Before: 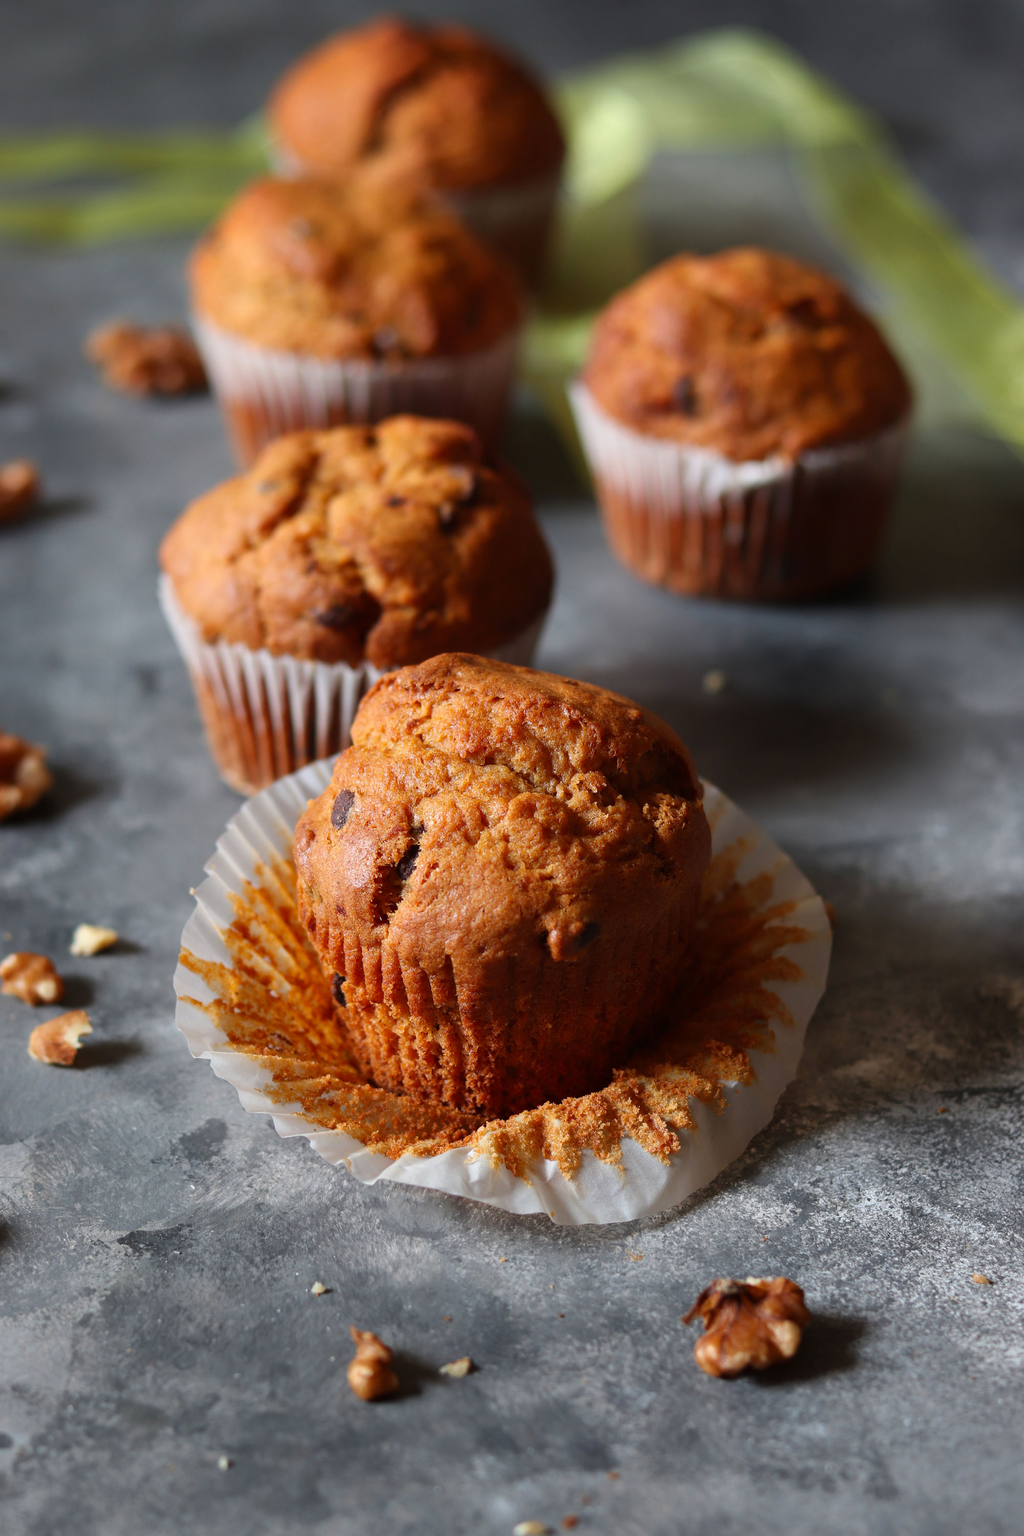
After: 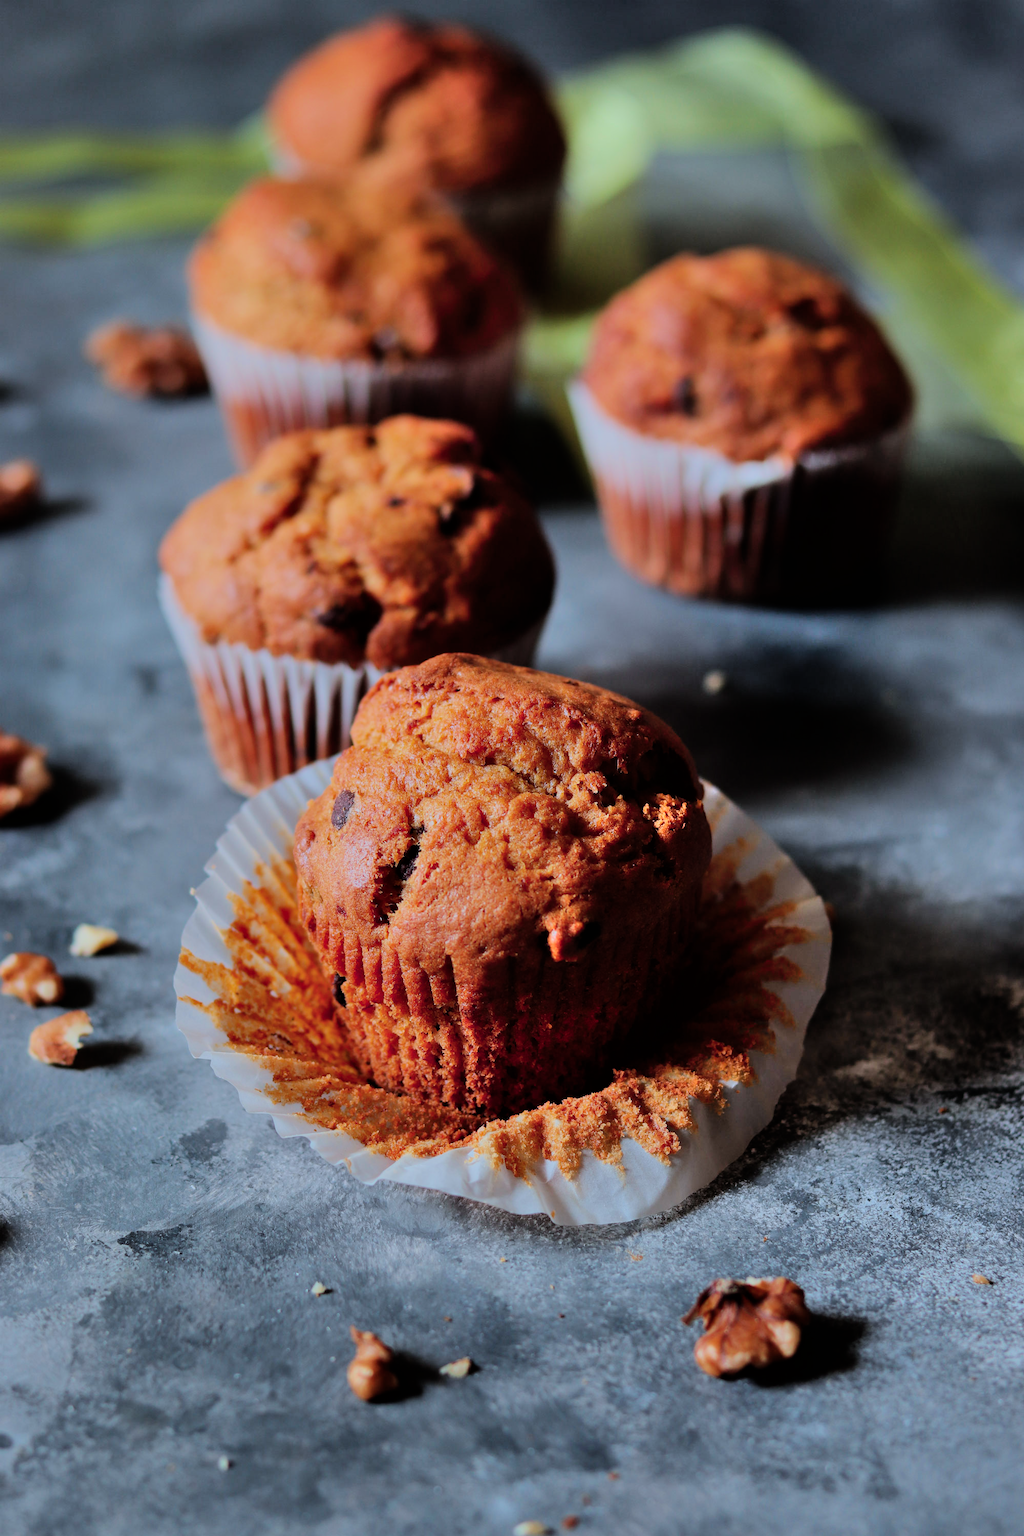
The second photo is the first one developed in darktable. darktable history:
shadows and highlights: radius 100.41, shadows 50.55, highlights -64.36, highlights color adjustment 49.82%, soften with gaussian
color calibration: output R [0.972, 0.068, -0.094, 0], output G [-0.178, 1.216, -0.086, 0], output B [0.095, -0.136, 0.98, 0], illuminant custom, x 0.371, y 0.381, temperature 4283.16 K
filmic rgb: black relative exposure -6.15 EV, white relative exposure 6.96 EV, hardness 2.23, color science v6 (2022)
tone equalizer: -8 EV -0.417 EV, -7 EV -0.389 EV, -6 EV -0.333 EV, -5 EV -0.222 EV, -3 EV 0.222 EV, -2 EV 0.333 EV, -1 EV 0.389 EV, +0 EV 0.417 EV, edges refinement/feathering 500, mask exposure compensation -1.57 EV, preserve details no
